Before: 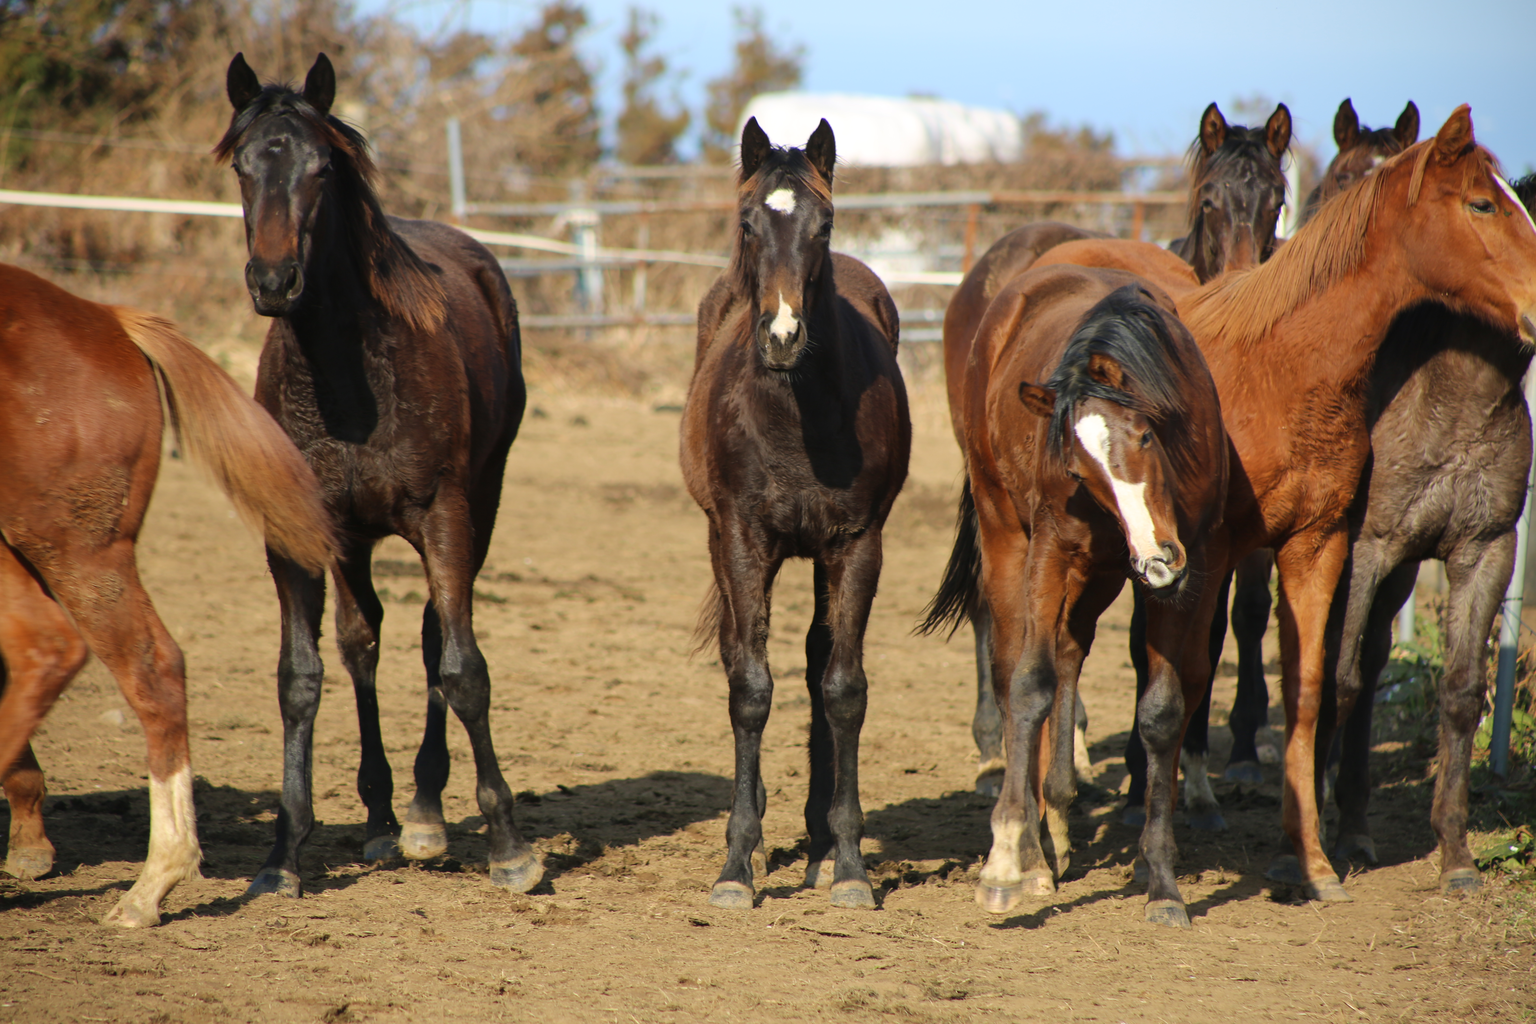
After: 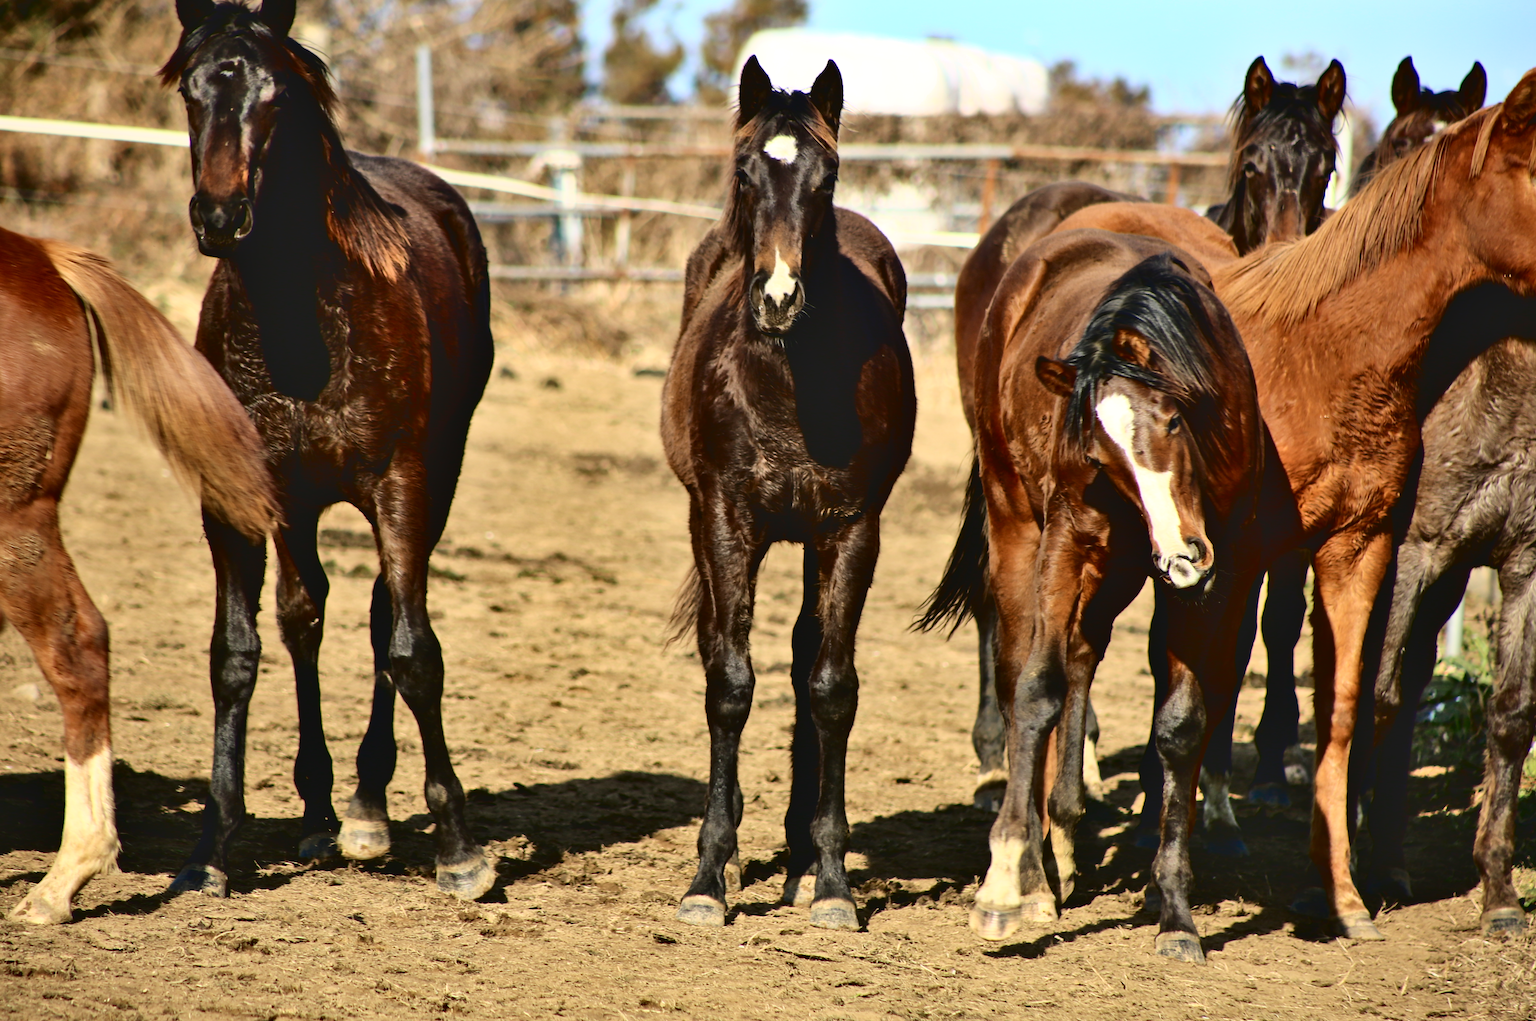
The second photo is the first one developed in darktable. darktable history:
crop and rotate: angle -1.92°, left 3.108%, top 4.356%, right 1.5%, bottom 0.52%
shadows and highlights: shadows 58.42, soften with gaussian
tone curve: curves: ch0 [(0, 0) (0.003, 0.047) (0.011, 0.047) (0.025, 0.047) (0.044, 0.049) (0.069, 0.051) (0.1, 0.062) (0.136, 0.086) (0.177, 0.125) (0.224, 0.178) (0.277, 0.246) (0.335, 0.324) (0.399, 0.407) (0.468, 0.48) (0.543, 0.57) (0.623, 0.675) (0.709, 0.772) (0.801, 0.876) (0.898, 0.963) (1, 1)], color space Lab, independent channels, preserve colors none
contrast brightness saturation: contrast 0.223
haze removal: compatibility mode true, adaptive false
